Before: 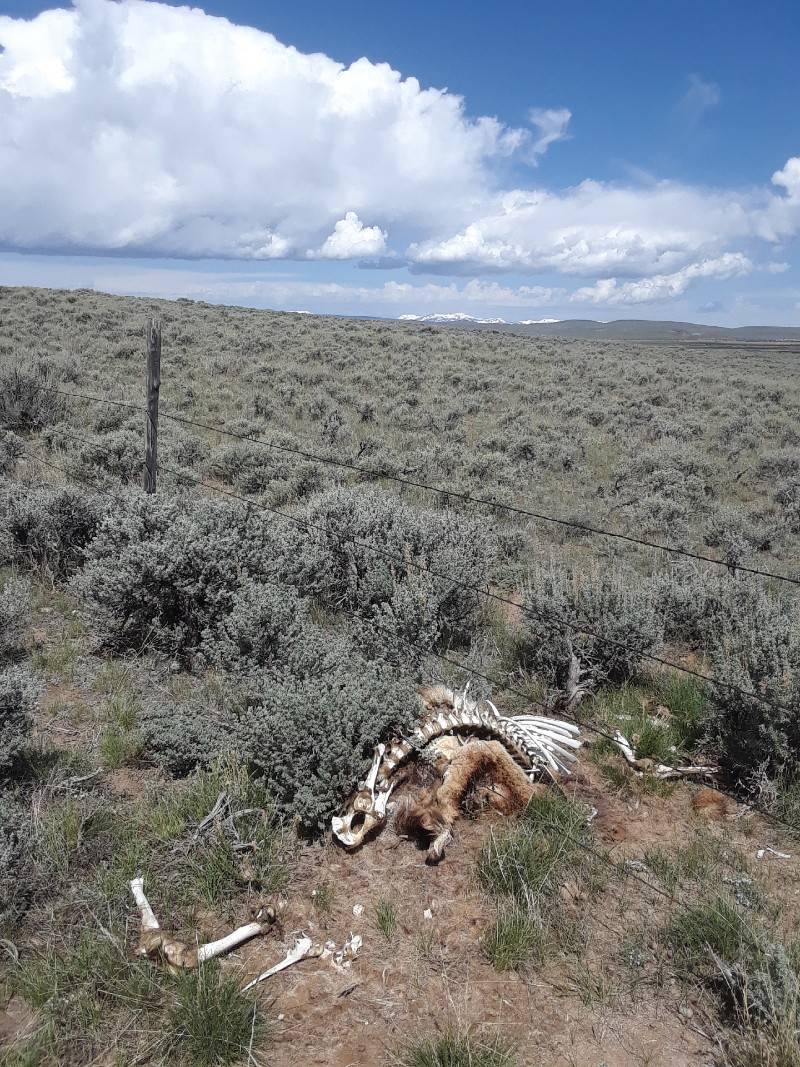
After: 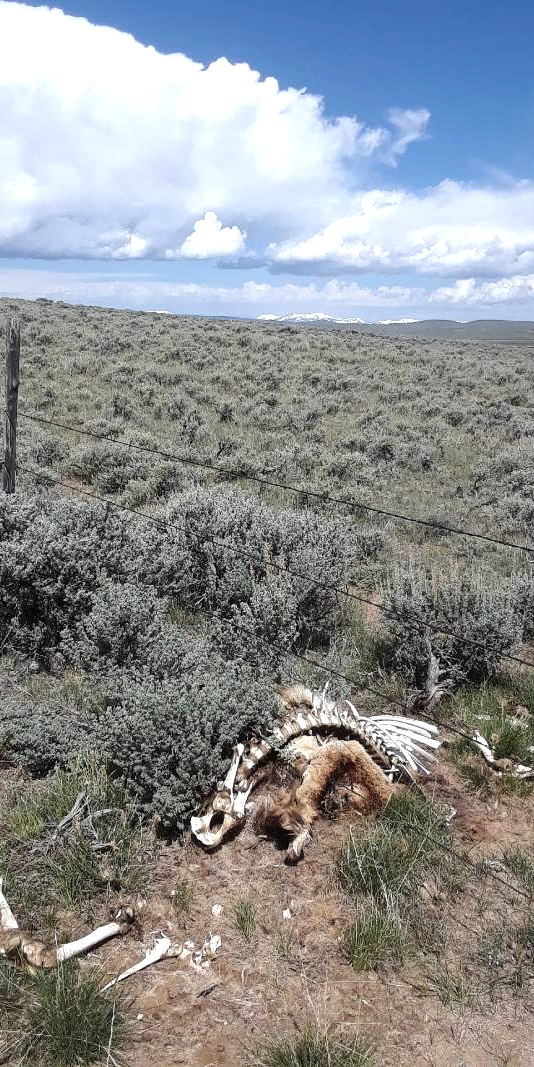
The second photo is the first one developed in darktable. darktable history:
crop and rotate: left 17.732%, right 15.423%
tone equalizer: -8 EV -0.417 EV, -7 EV -0.389 EV, -6 EV -0.333 EV, -5 EV -0.222 EV, -3 EV 0.222 EV, -2 EV 0.333 EV, -1 EV 0.389 EV, +0 EV 0.417 EV, edges refinement/feathering 500, mask exposure compensation -1.57 EV, preserve details no
